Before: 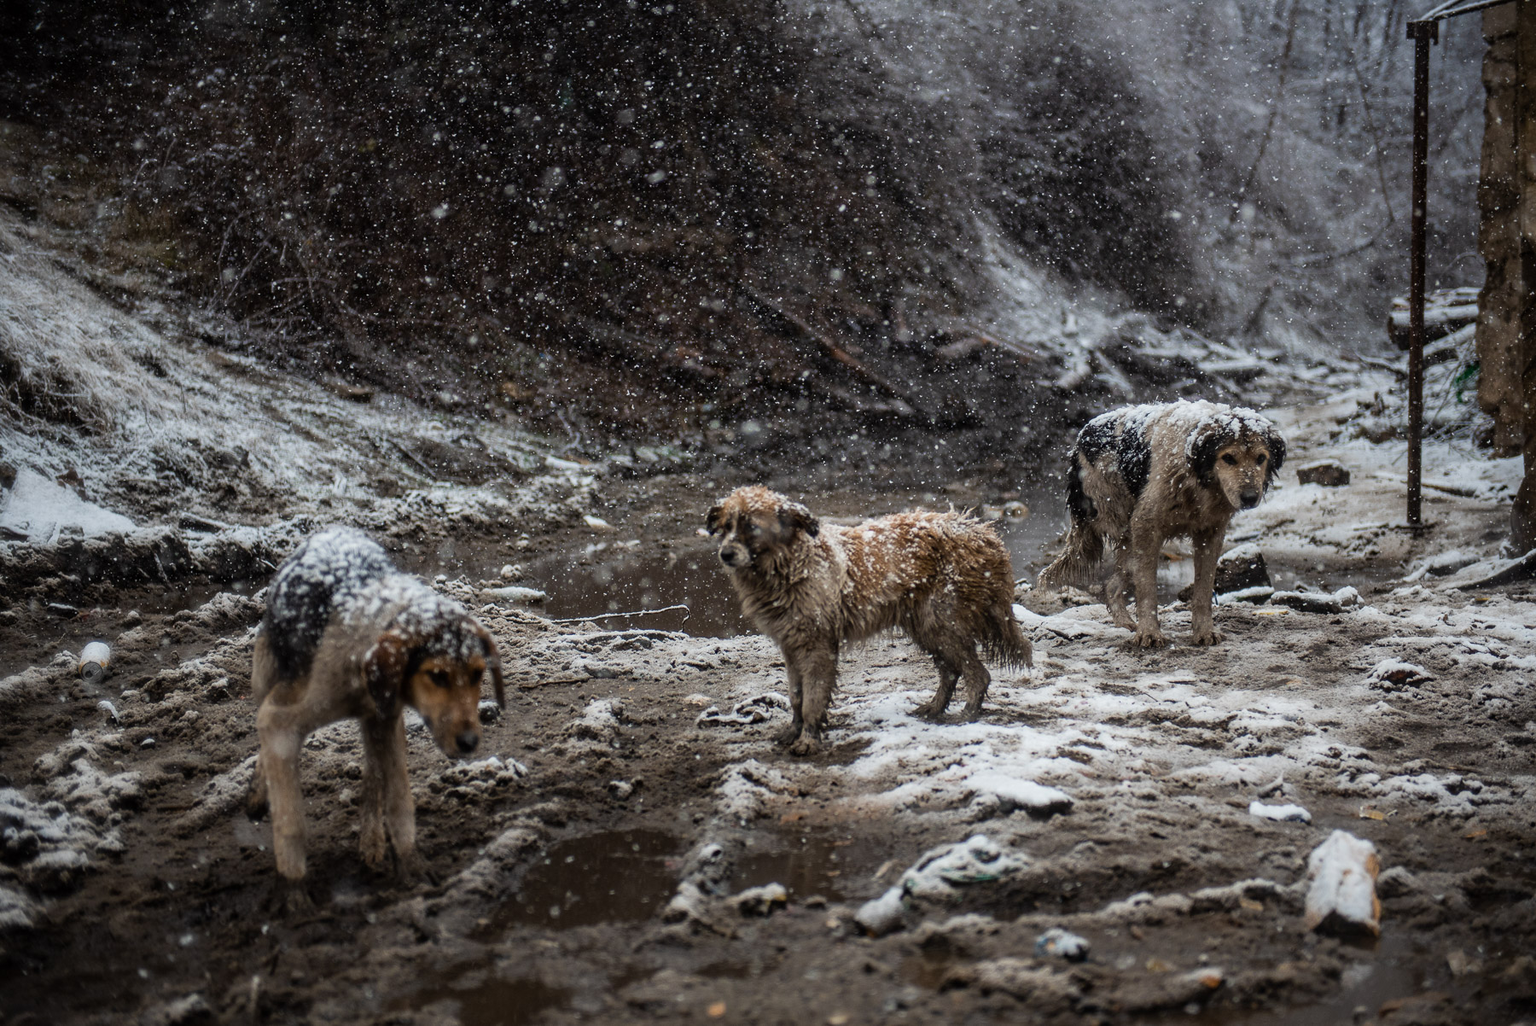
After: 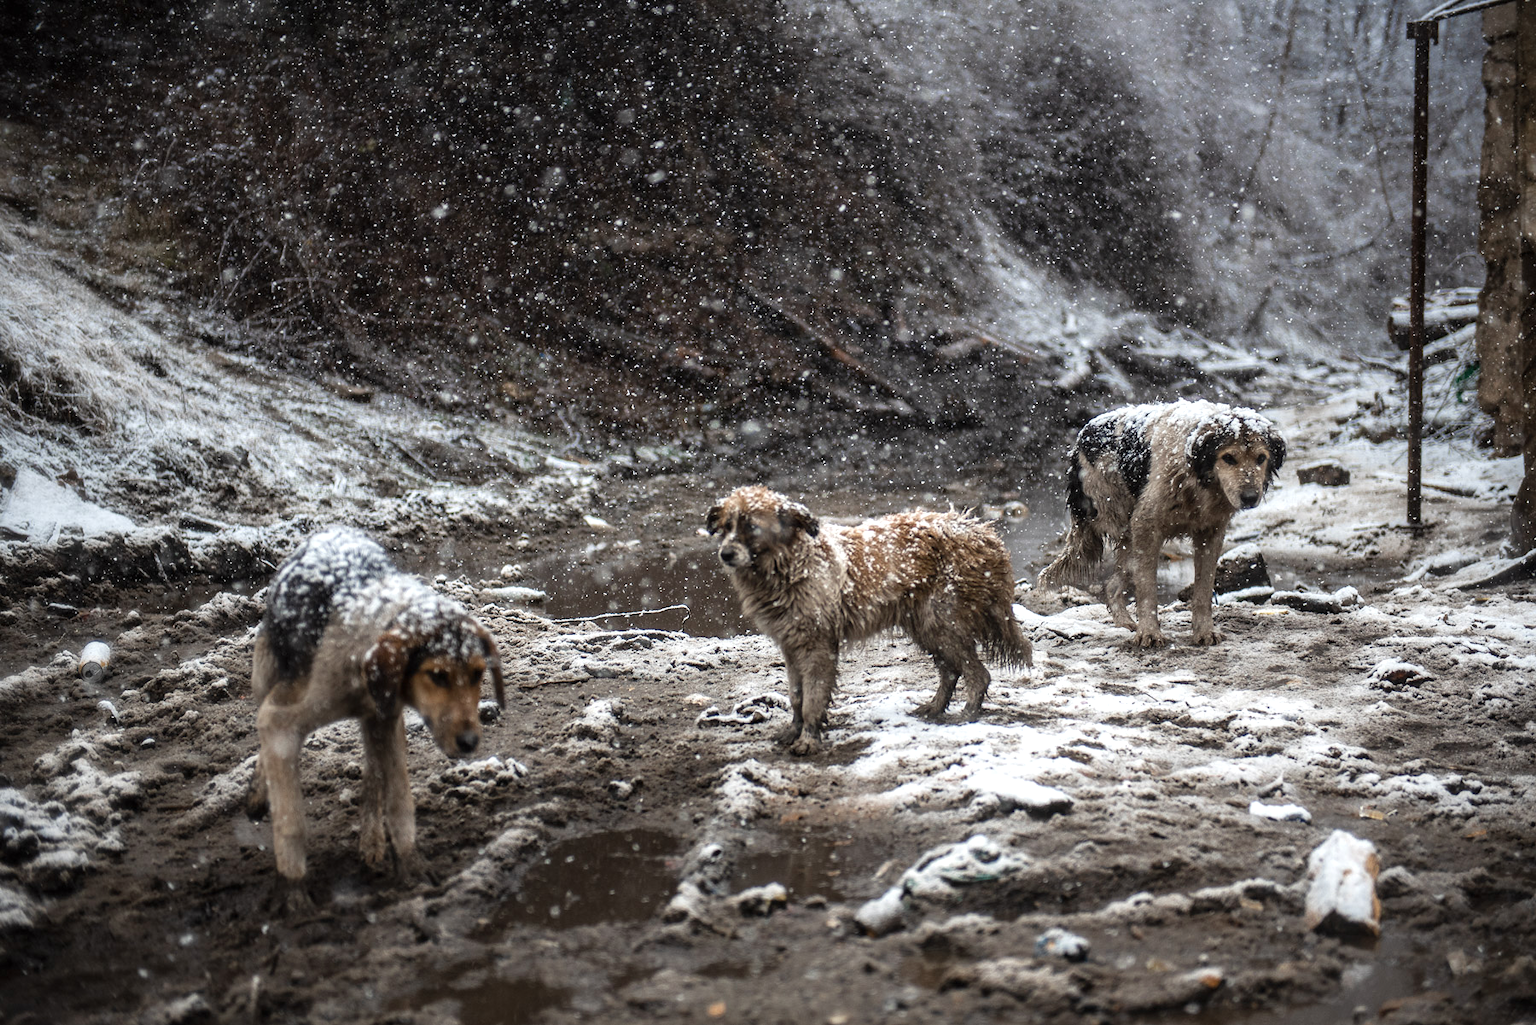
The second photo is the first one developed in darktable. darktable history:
color zones: curves: ch0 [(0, 0.5) (0.125, 0.4) (0.25, 0.5) (0.375, 0.4) (0.5, 0.4) (0.625, 0.35) (0.75, 0.35) (0.875, 0.5)]; ch1 [(0, 0.35) (0.125, 0.45) (0.25, 0.35) (0.375, 0.35) (0.5, 0.35) (0.625, 0.35) (0.75, 0.45) (0.875, 0.35)]; ch2 [(0, 0.6) (0.125, 0.5) (0.25, 0.5) (0.375, 0.6) (0.5, 0.6) (0.625, 0.5) (0.75, 0.5) (0.875, 0.5)]
exposure: black level correction 0, exposure 0.7 EV, compensate exposure bias true, compensate highlight preservation false
